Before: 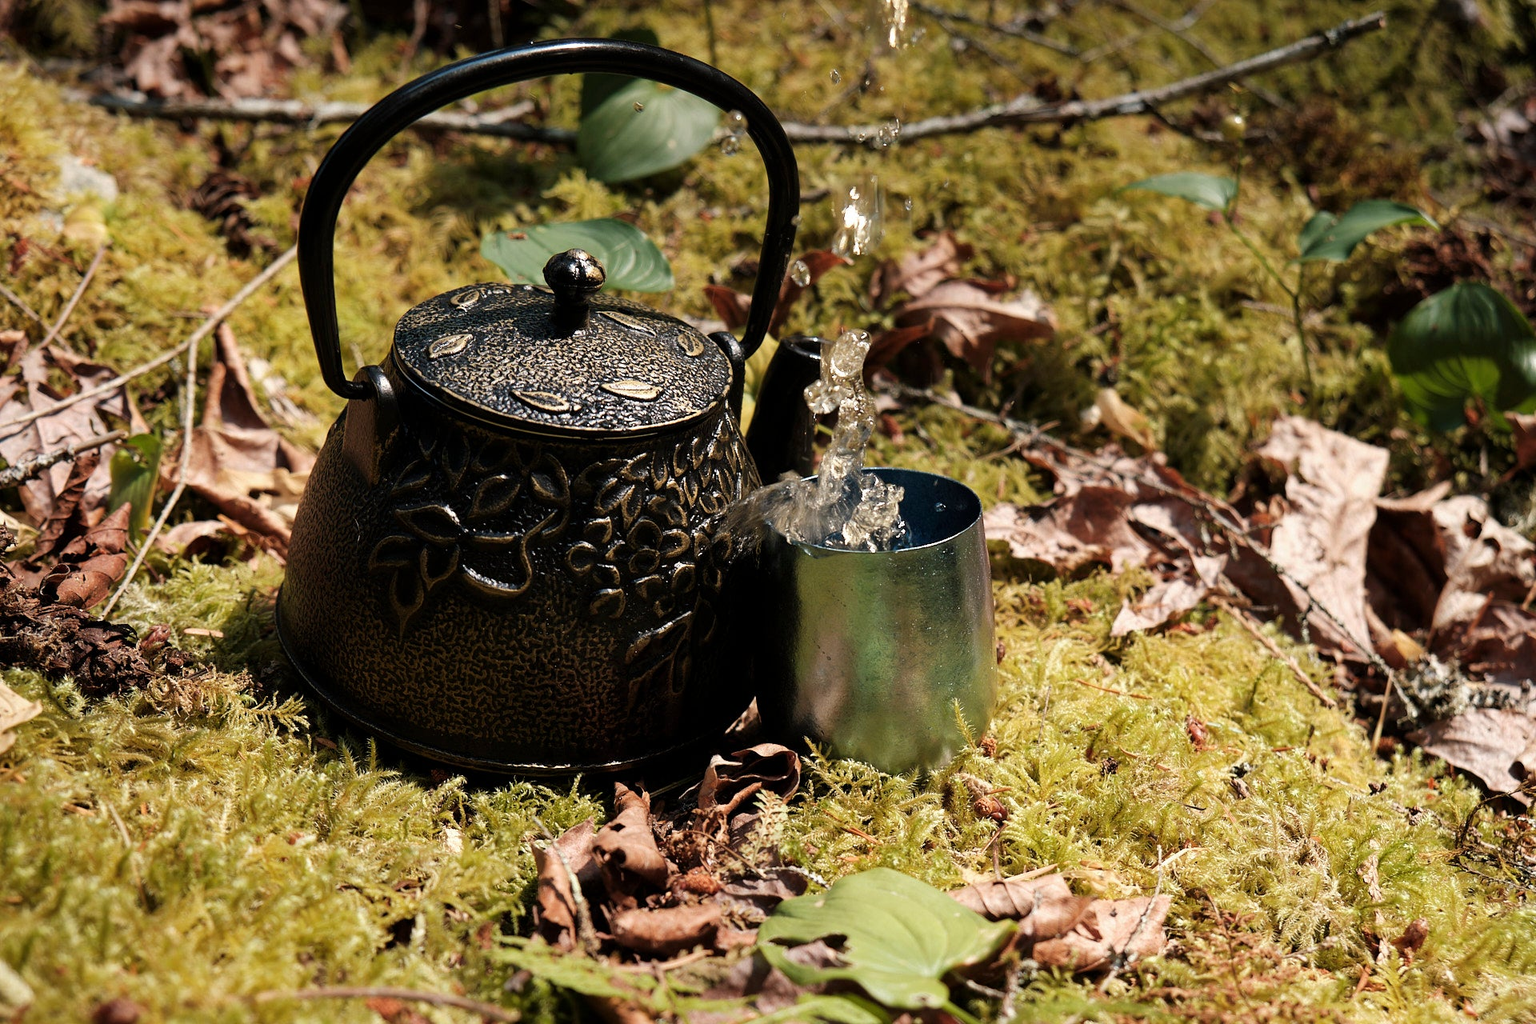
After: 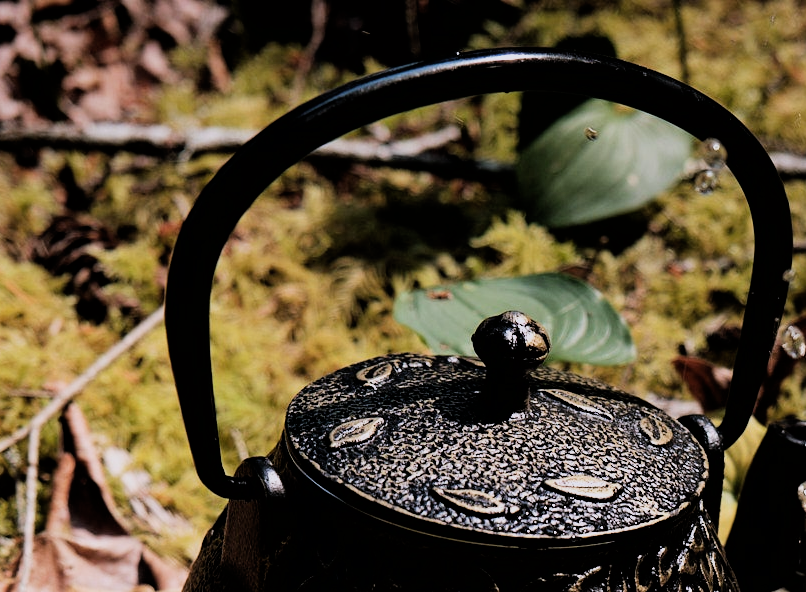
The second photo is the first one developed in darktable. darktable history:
white balance: red 1.004, blue 1.096
filmic rgb: black relative exposure -5 EV, hardness 2.88, contrast 1.3, highlights saturation mix -30%
crop and rotate: left 10.817%, top 0.062%, right 47.194%, bottom 53.626%
